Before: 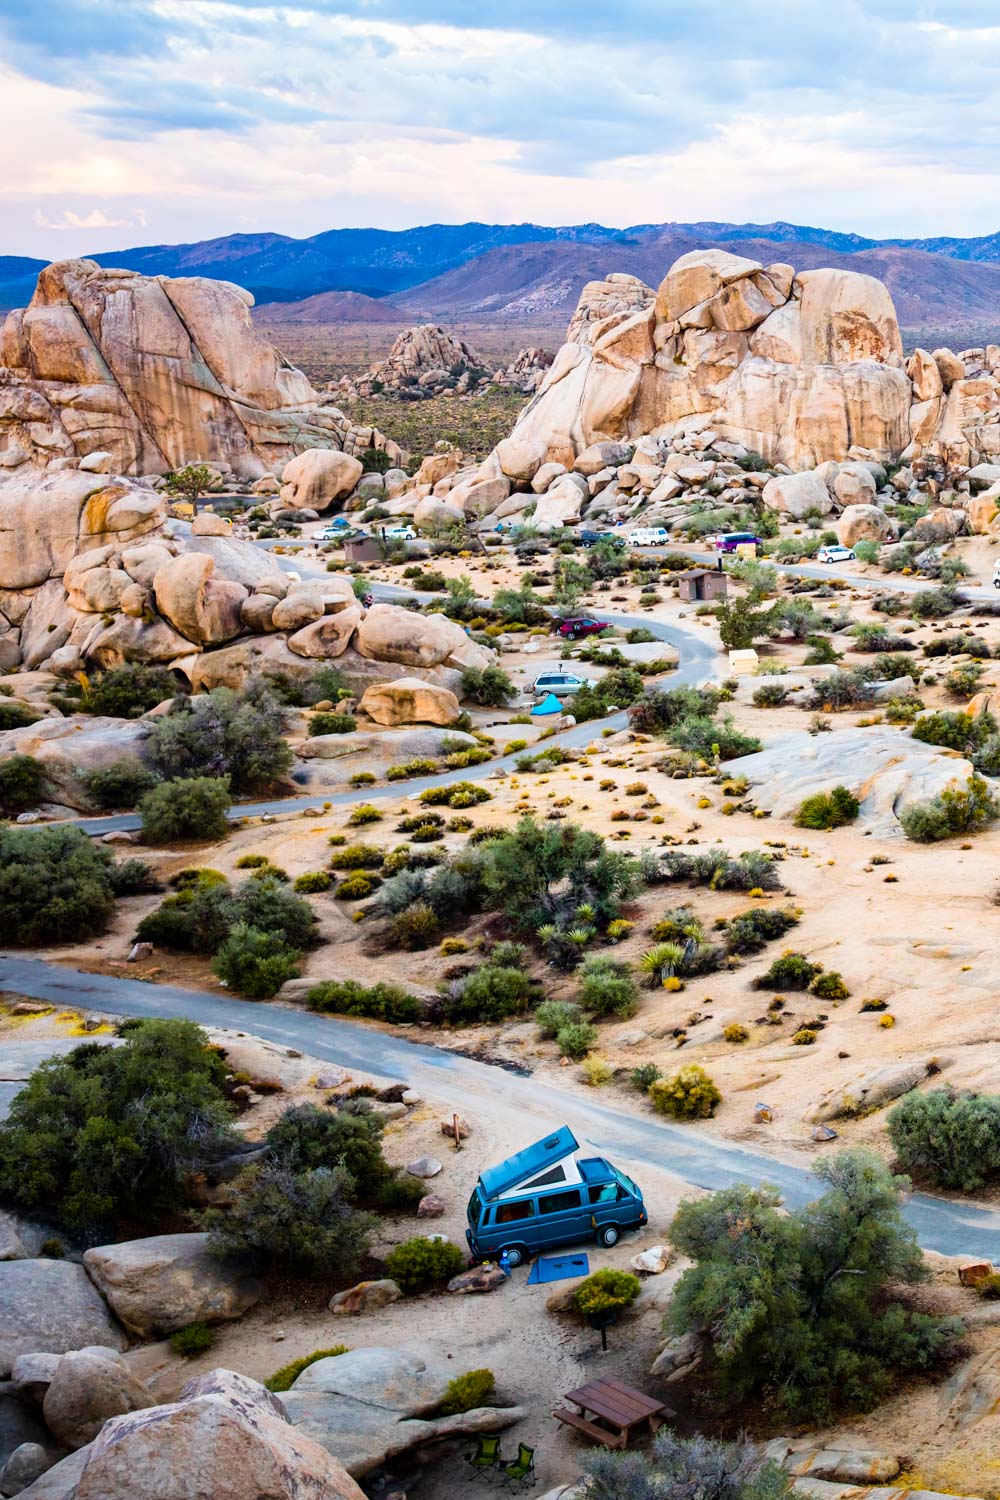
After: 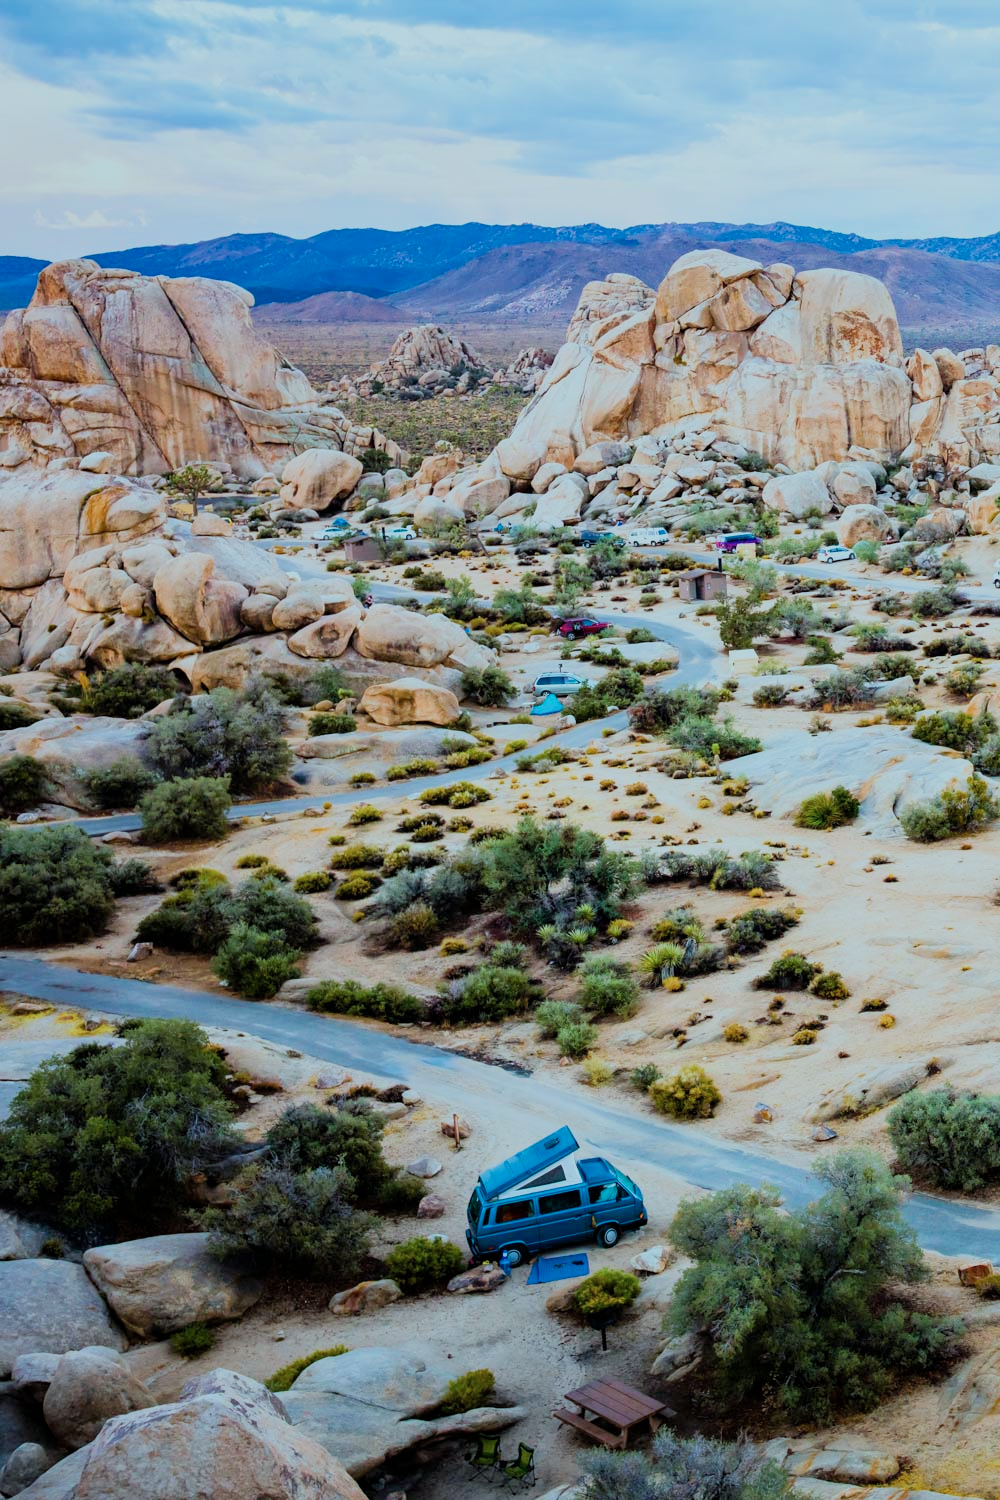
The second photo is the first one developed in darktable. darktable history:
filmic rgb: black relative exposure -13 EV, threshold 3 EV, target white luminance 85%, hardness 6.3, latitude 42.11%, contrast 0.858, shadows ↔ highlights balance 8.63%, color science v4 (2020), enable highlight reconstruction true
color correction: highlights a* -10.04, highlights b* -10.37
